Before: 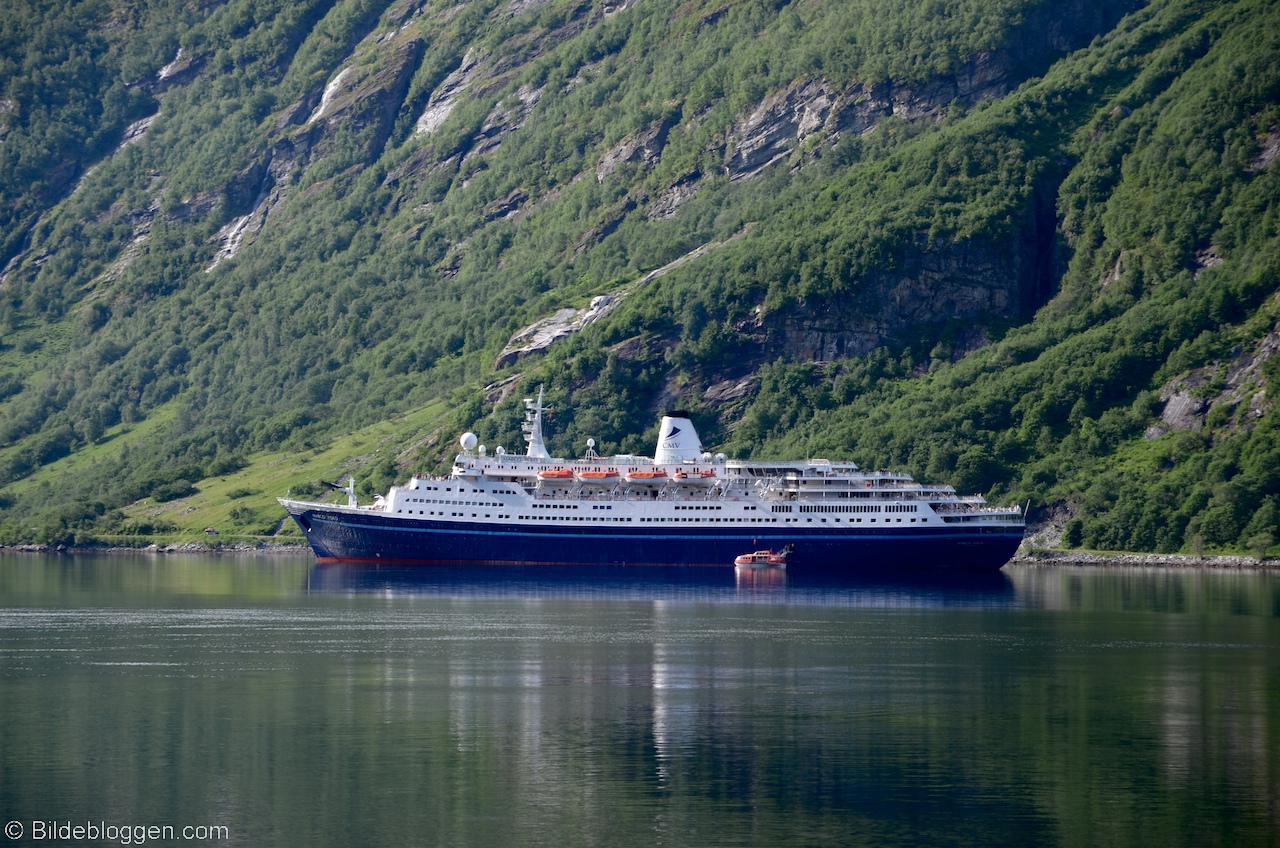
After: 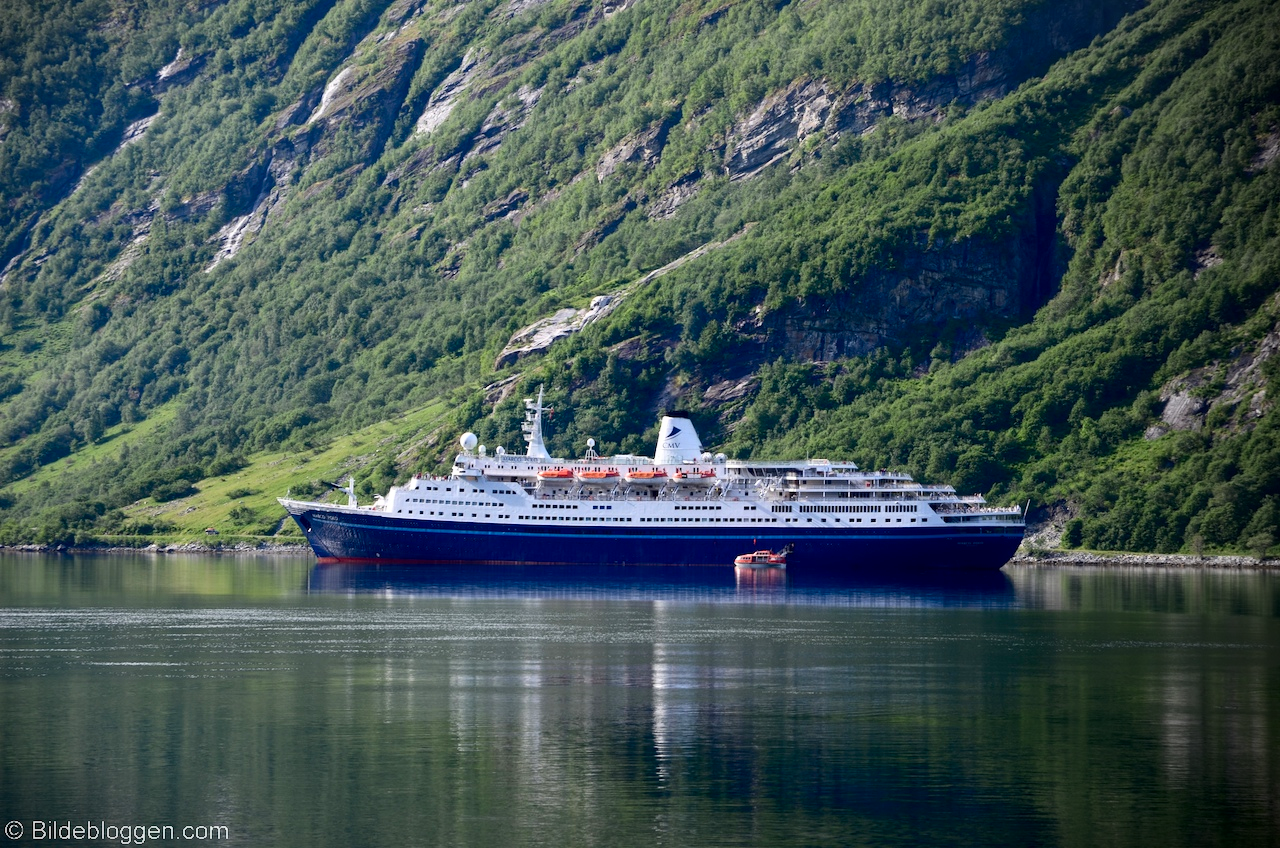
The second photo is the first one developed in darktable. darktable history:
vignetting: fall-off radius 61.13%, center (-0.15, 0.011)
contrast brightness saturation: contrast 0.233, brightness 0.11, saturation 0.292
exposure: exposure -0.151 EV, compensate exposure bias true, compensate highlight preservation false
local contrast: highlights 100%, shadows 97%, detail 119%, midtone range 0.2
